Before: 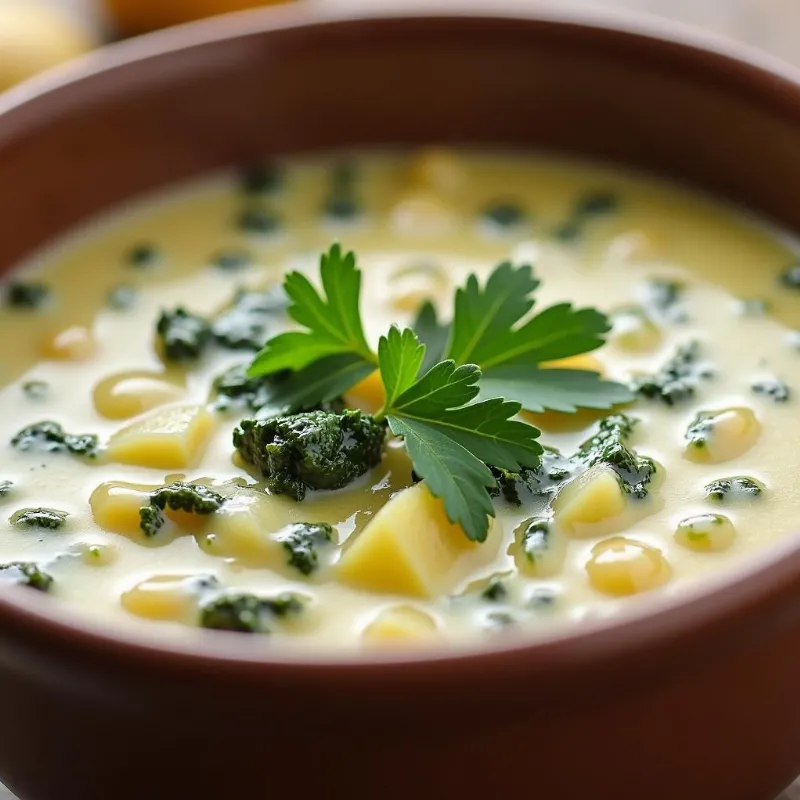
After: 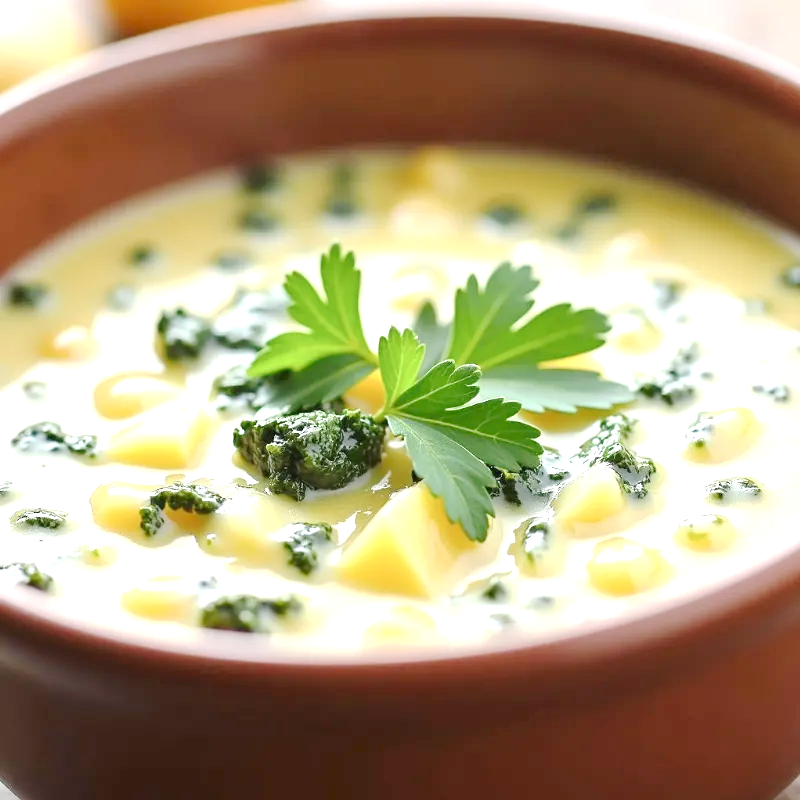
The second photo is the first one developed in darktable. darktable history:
exposure: black level correction 0, exposure 1 EV, compensate exposure bias true, compensate highlight preservation false
base curve: curves: ch0 [(0, 0) (0.158, 0.273) (0.879, 0.895) (1, 1)], preserve colors none
